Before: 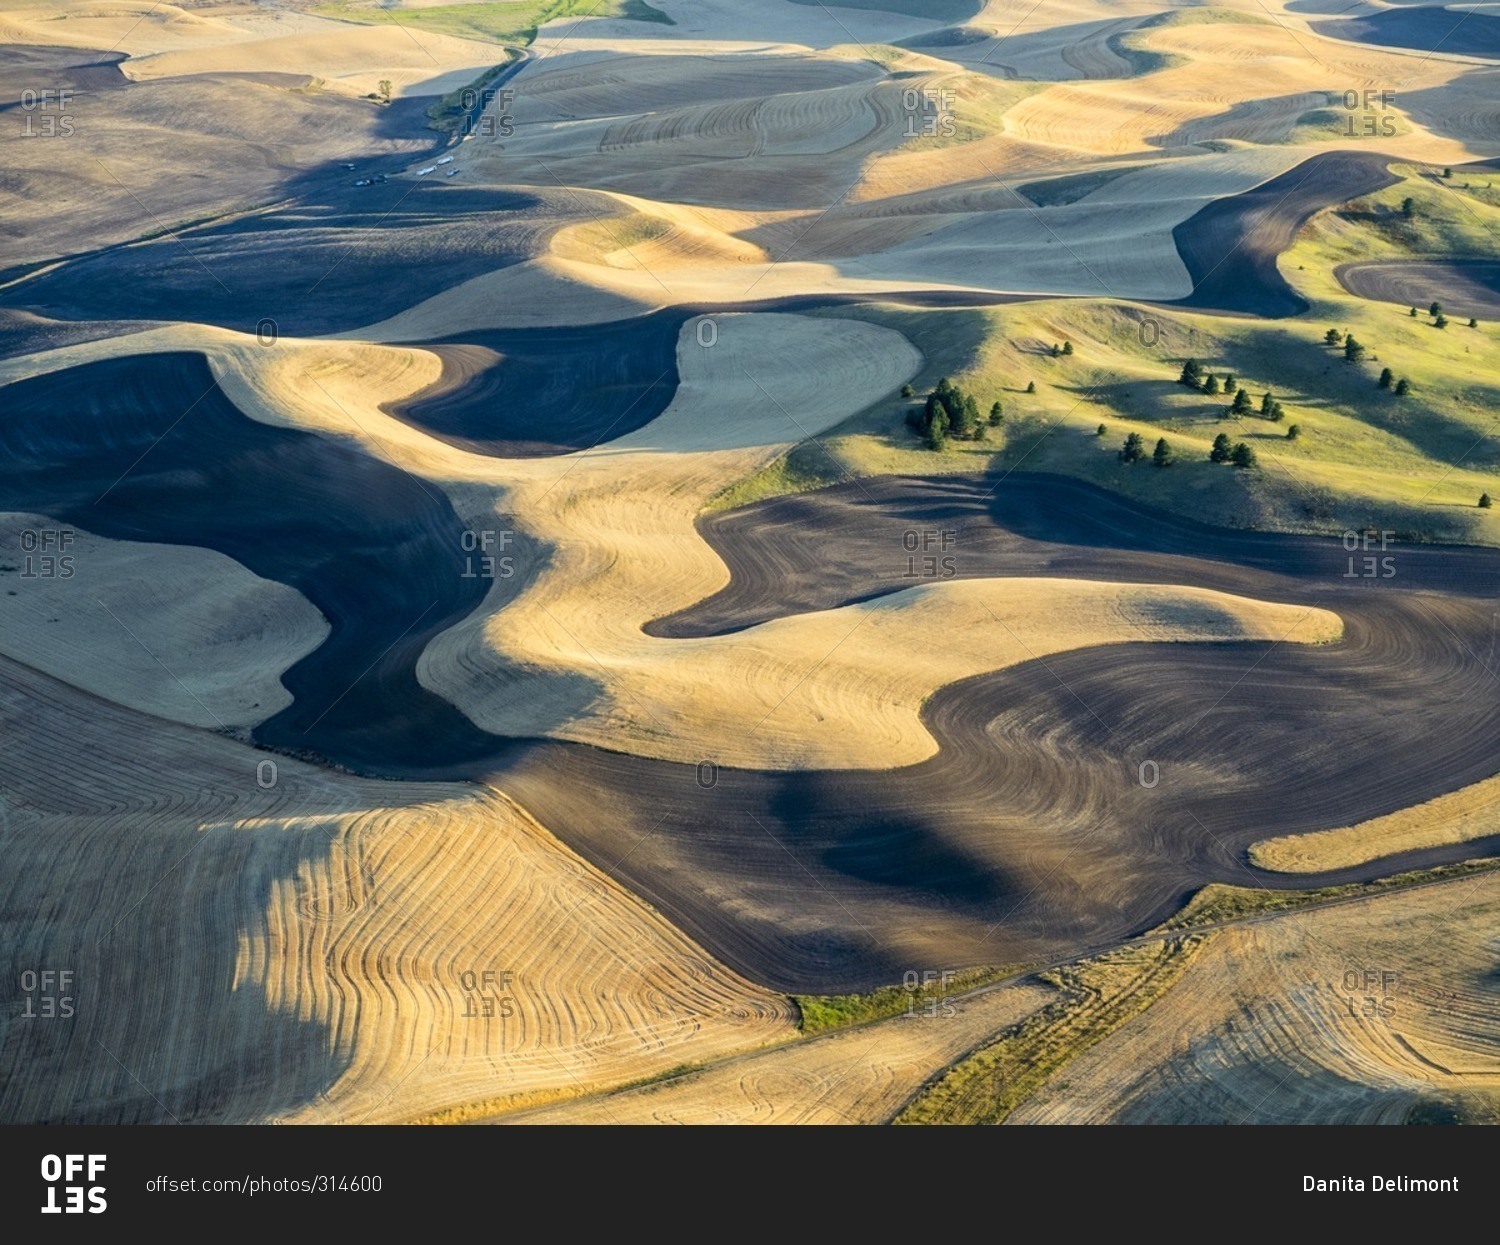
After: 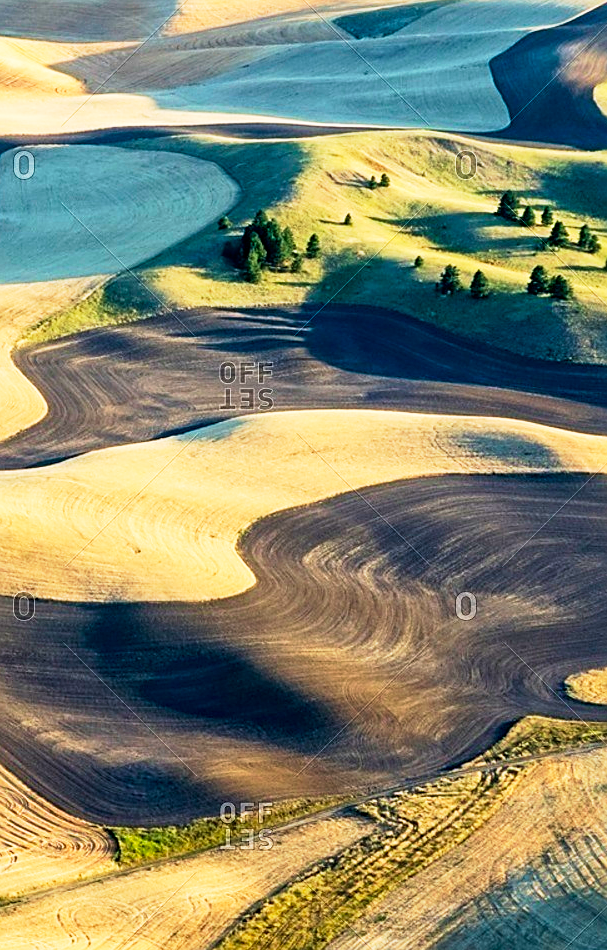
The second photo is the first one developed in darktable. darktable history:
crop: left 45.544%, top 13.574%, right 13.952%, bottom 10.11%
sharpen: on, module defaults
base curve: curves: ch0 [(0, 0) (0.005, 0.002) (0.193, 0.295) (0.399, 0.664) (0.75, 0.928) (1, 1)], preserve colors none
velvia: on, module defaults
